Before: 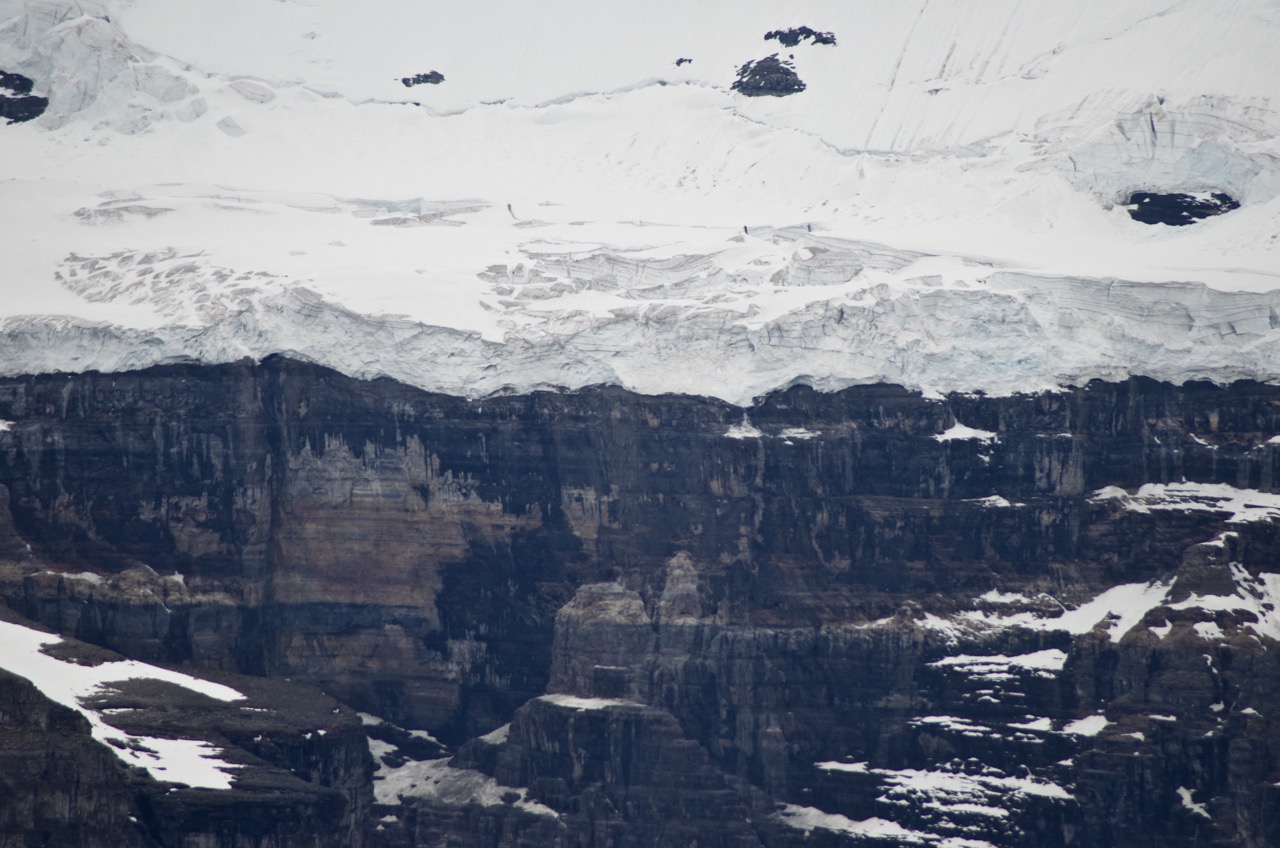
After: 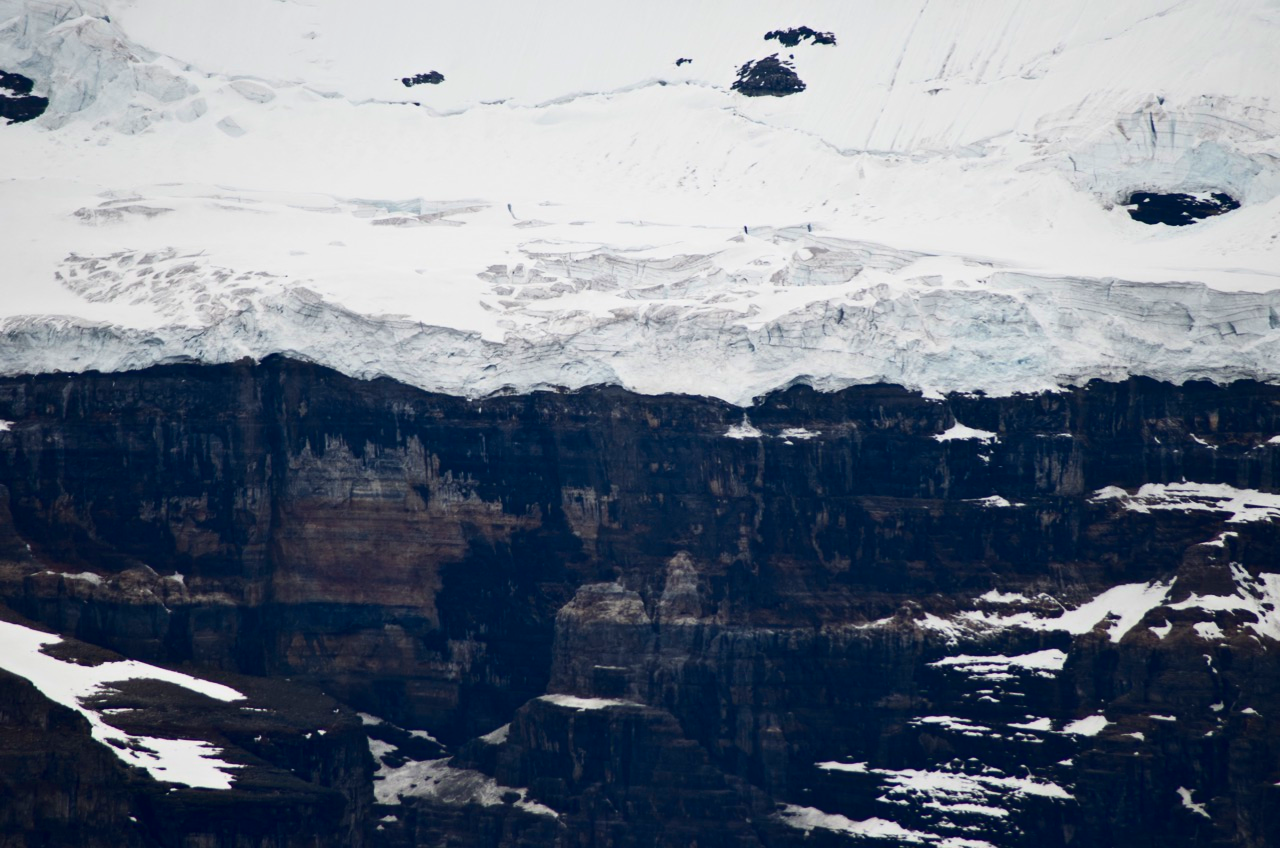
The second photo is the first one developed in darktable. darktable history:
contrast brightness saturation: contrast 0.214, brightness -0.107, saturation 0.206
